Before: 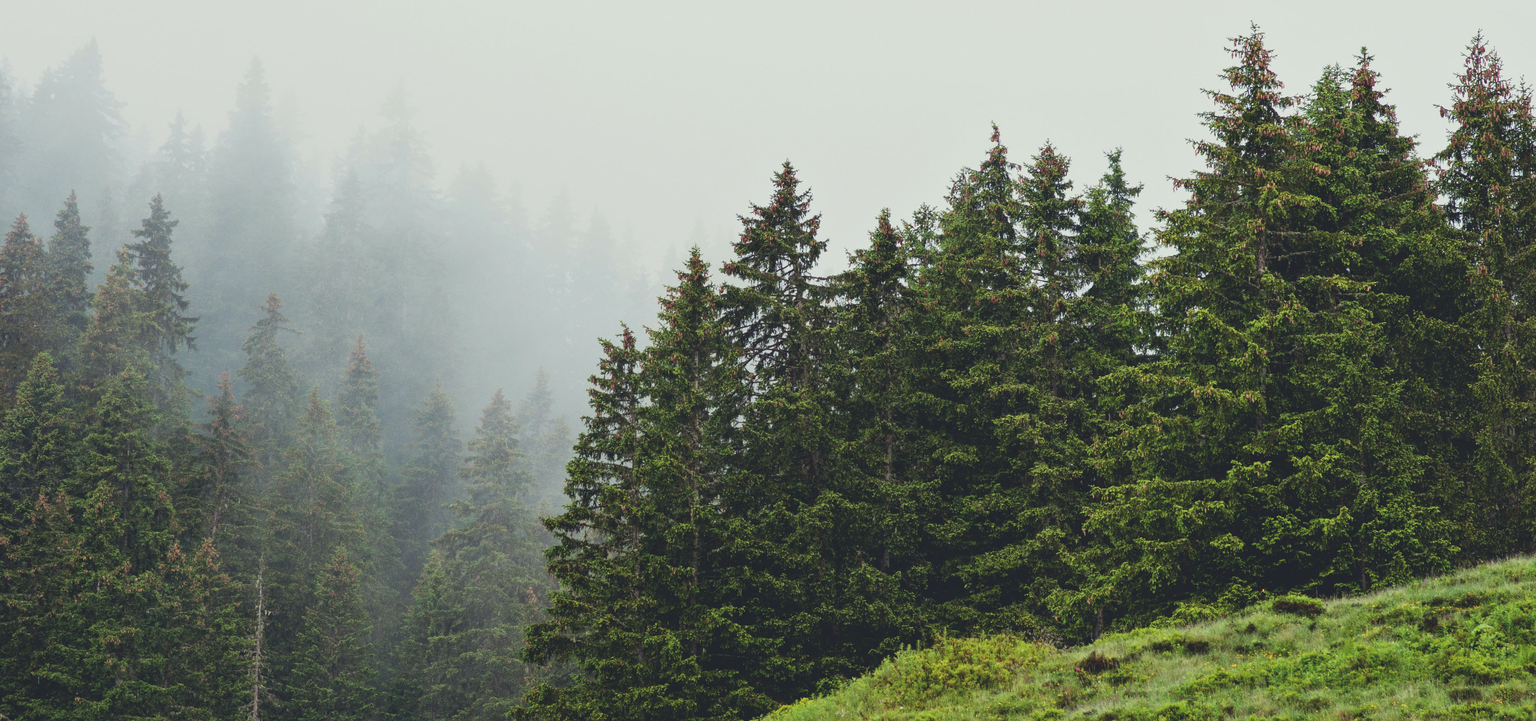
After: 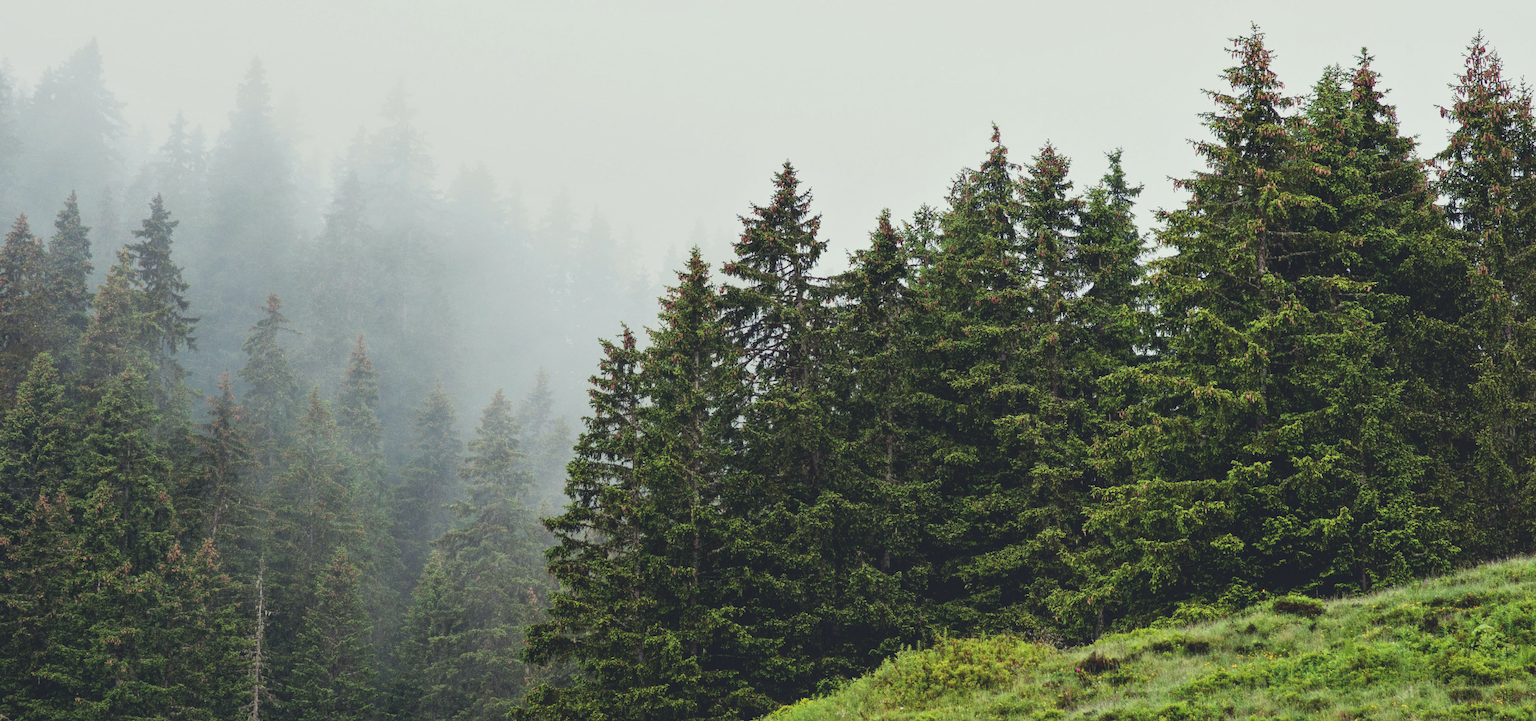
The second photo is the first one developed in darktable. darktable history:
local contrast: highlights 107%, shadows 101%, detail 119%, midtone range 0.2
